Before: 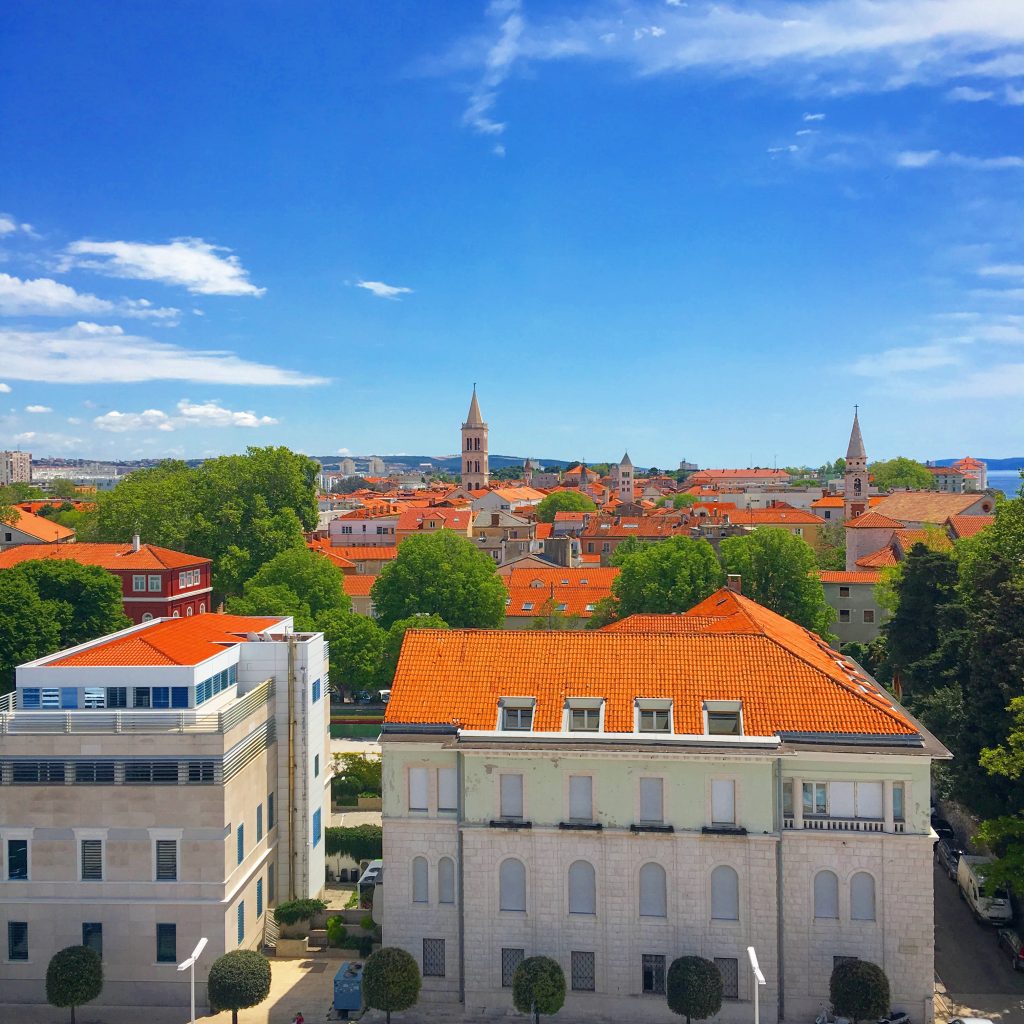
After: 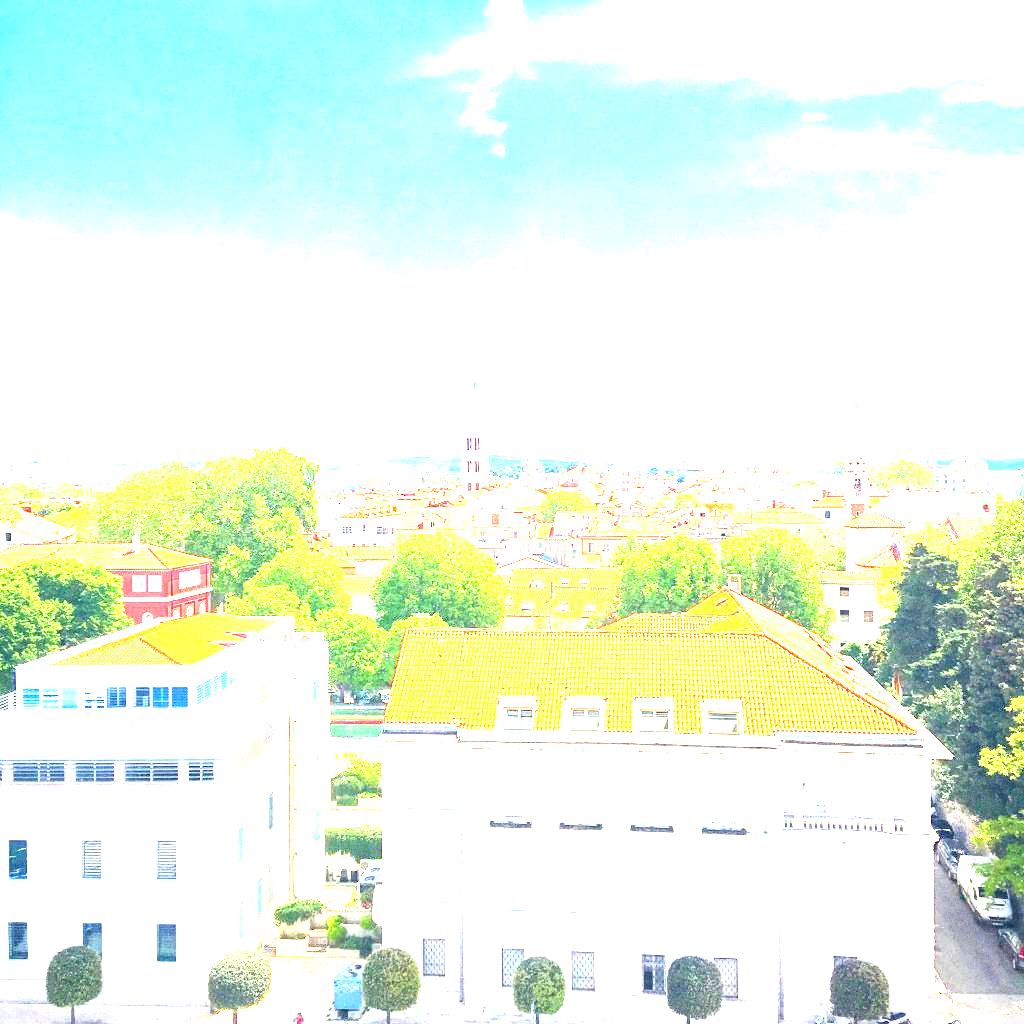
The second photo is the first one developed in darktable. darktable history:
grain: on, module defaults
exposure: black level correction 0, exposure 4 EV, compensate exposure bias true, compensate highlight preservation false
